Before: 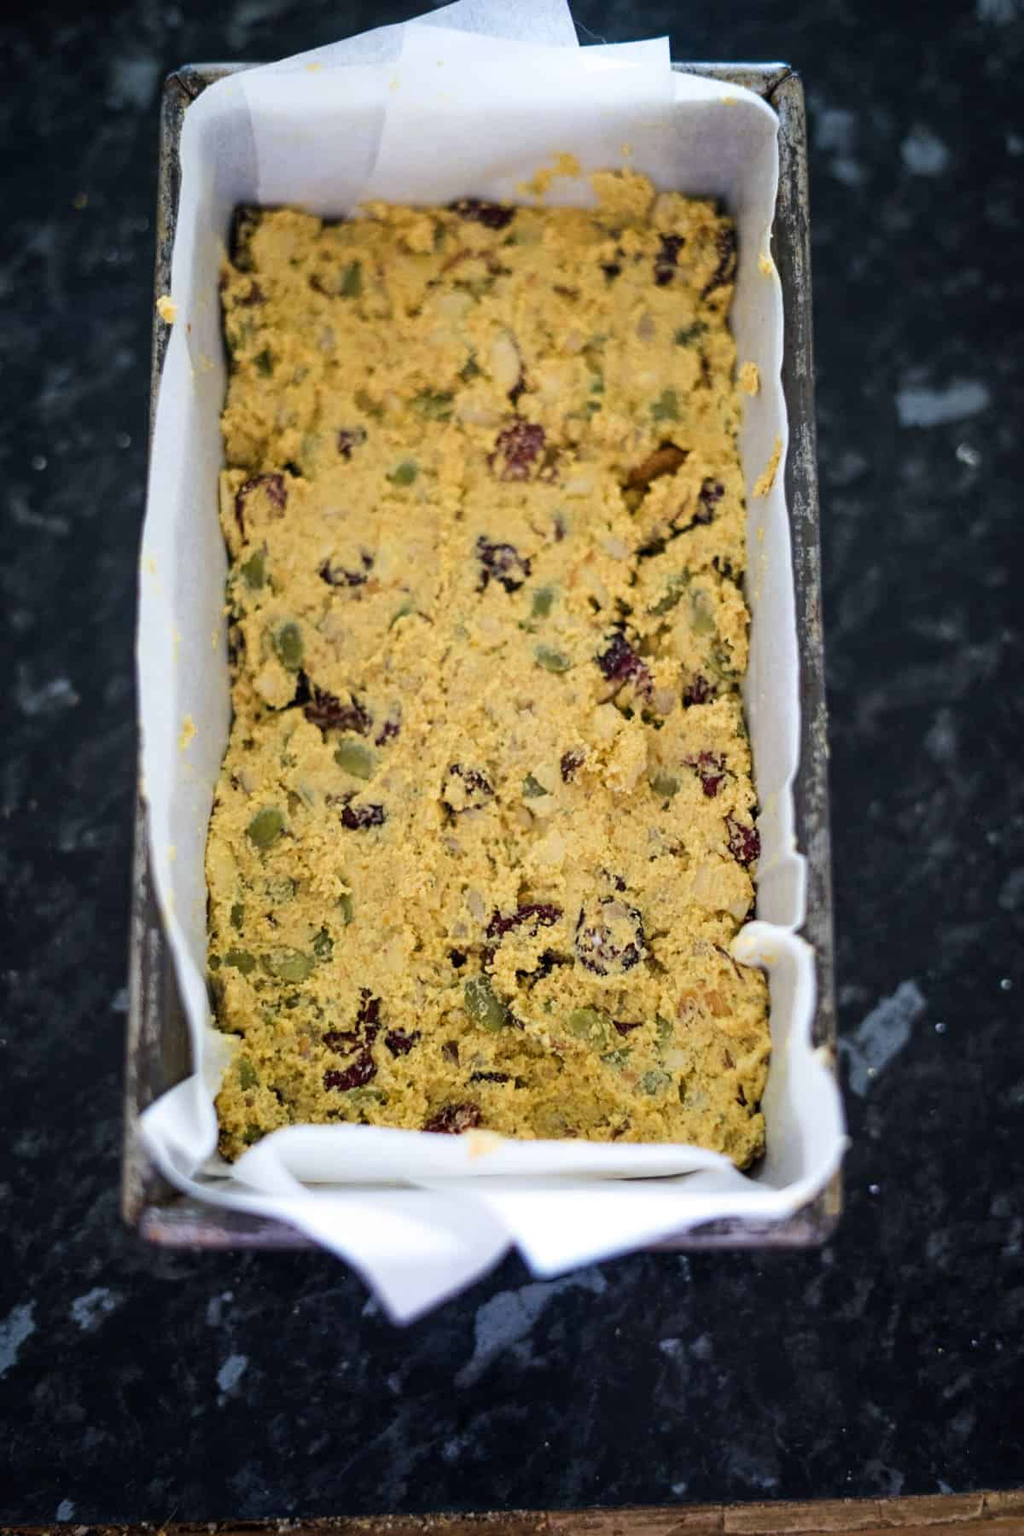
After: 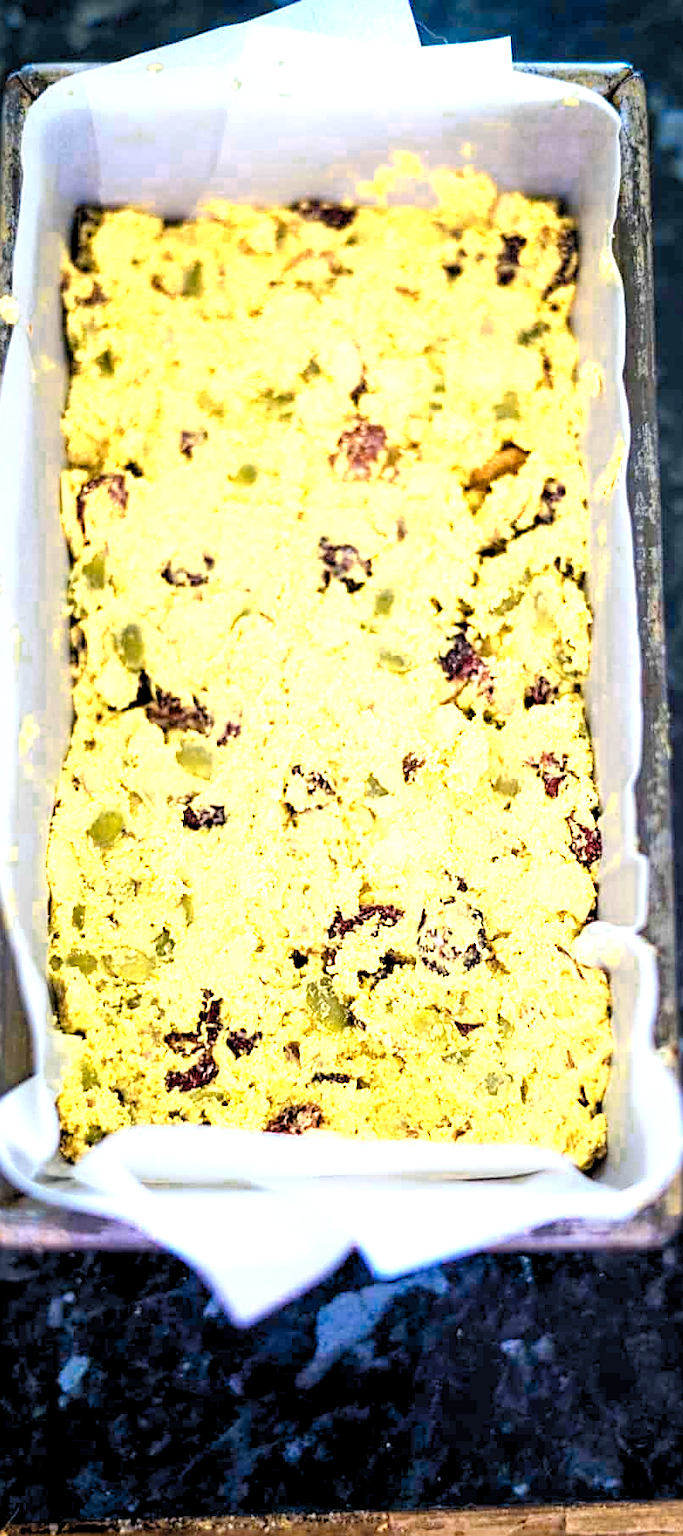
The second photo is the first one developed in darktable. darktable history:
crop and rotate: left 15.56%, right 17.709%
color zones: curves: ch0 [(0.099, 0.624) (0.257, 0.596) (0.384, 0.376) (0.529, 0.492) (0.697, 0.564) (0.768, 0.532) (0.908, 0.644)]; ch1 [(0.112, 0.564) (0.254, 0.612) (0.432, 0.676) (0.592, 0.456) (0.743, 0.684) (0.888, 0.536)]; ch2 [(0.25, 0.5) (0.469, 0.36) (0.75, 0.5)], mix 100.93%
sharpen: radius 1.975
levels: levels [0.044, 0.416, 0.908]
